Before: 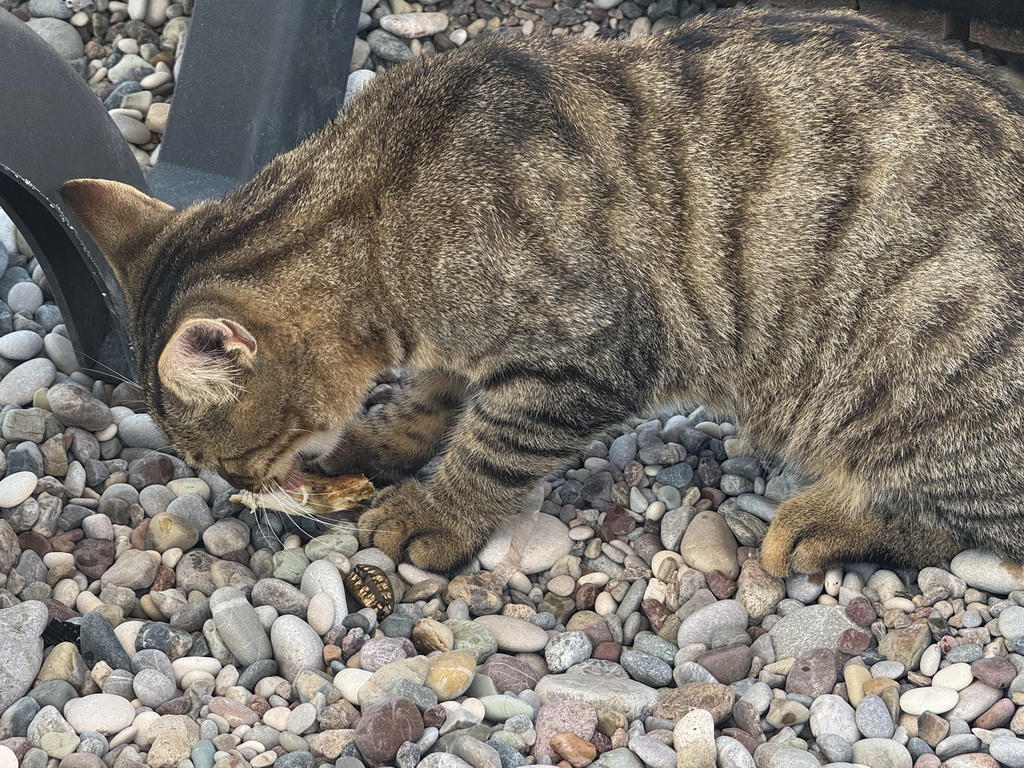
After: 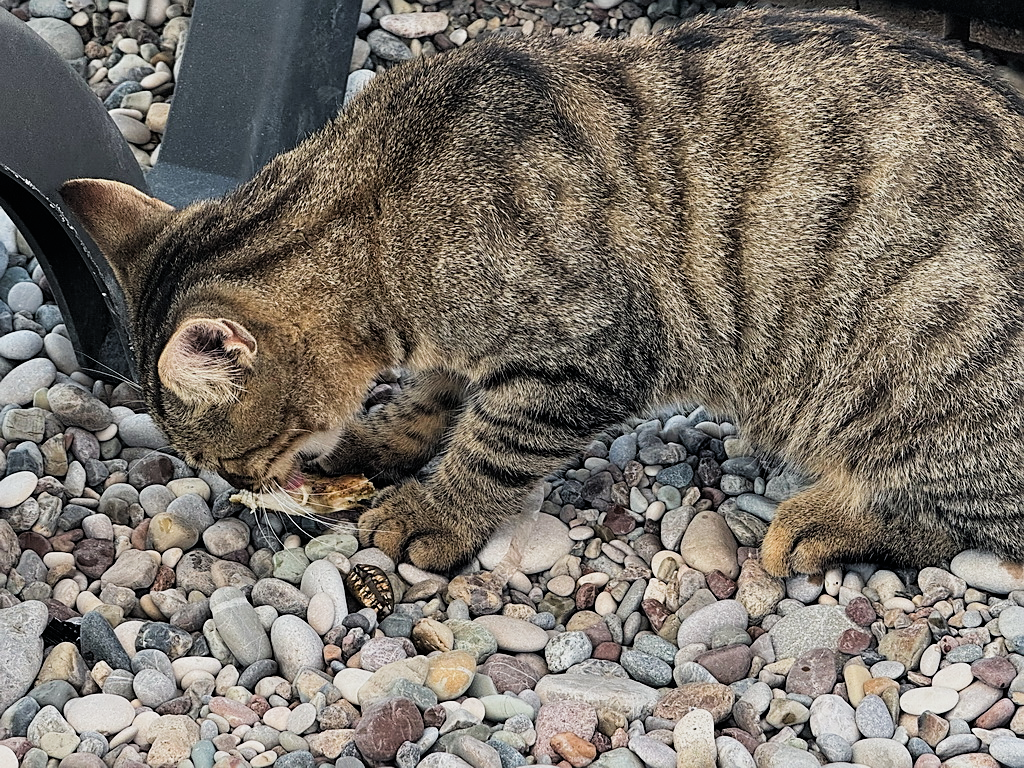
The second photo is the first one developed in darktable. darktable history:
sharpen: on, module defaults
filmic rgb: black relative exposure -5.07 EV, white relative exposure 3.5 EV, hardness 3.16, contrast 1.185, highlights saturation mix -49.07%
